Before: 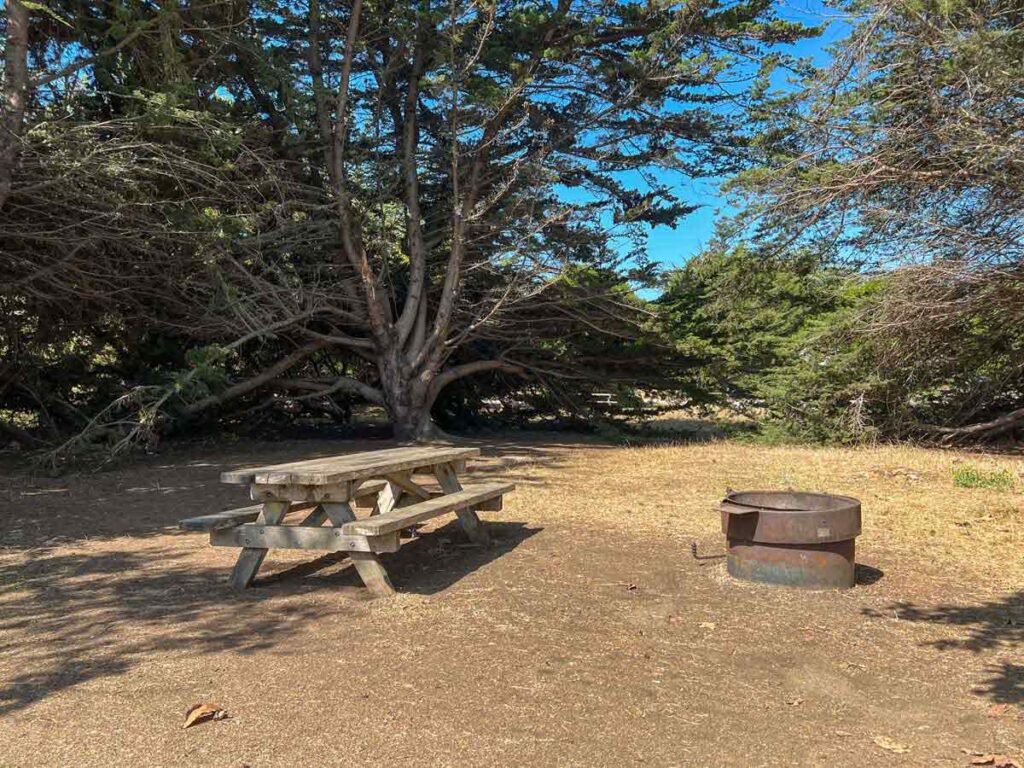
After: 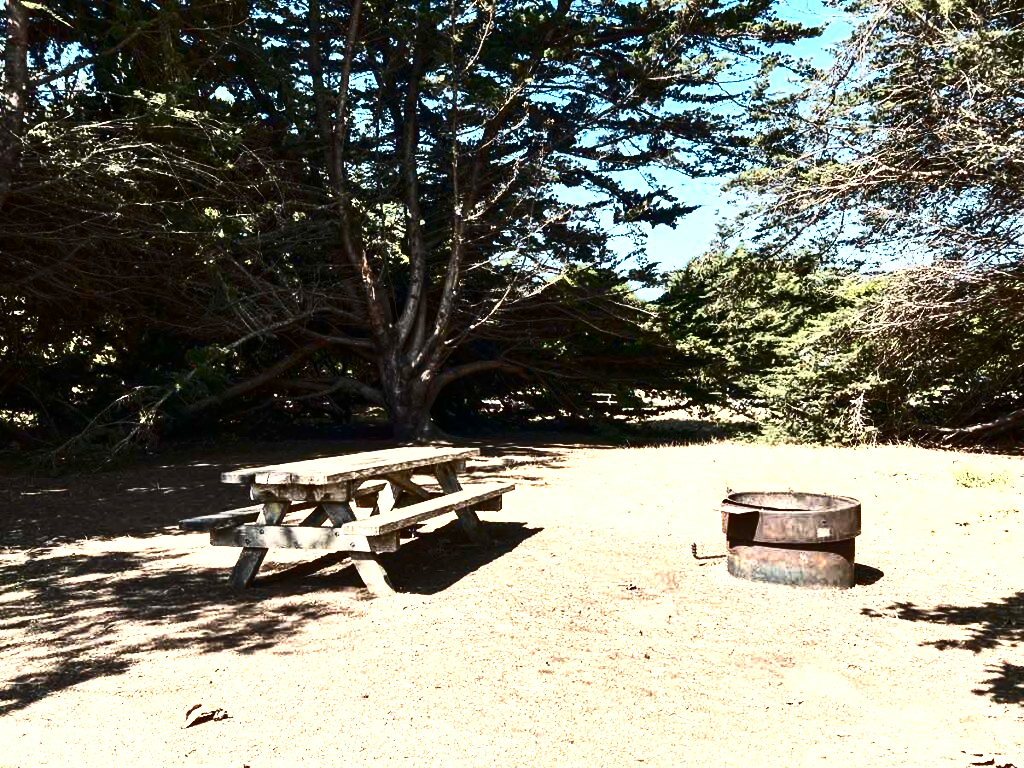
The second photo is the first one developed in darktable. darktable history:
color zones: curves: ch0 [(0.018, 0.548) (0.197, 0.654) (0.425, 0.447) (0.605, 0.658) (0.732, 0.579)]; ch1 [(0.105, 0.531) (0.224, 0.531) (0.386, 0.39) (0.618, 0.456) (0.732, 0.456) (0.956, 0.421)]; ch2 [(0.039, 0.583) (0.215, 0.465) (0.399, 0.544) (0.465, 0.548) (0.614, 0.447) (0.724, 0.43) (0.882, 0.623) (0.956, 0.632)]
contrast brightness saturation: contrast 0.93, brightness 0.2
